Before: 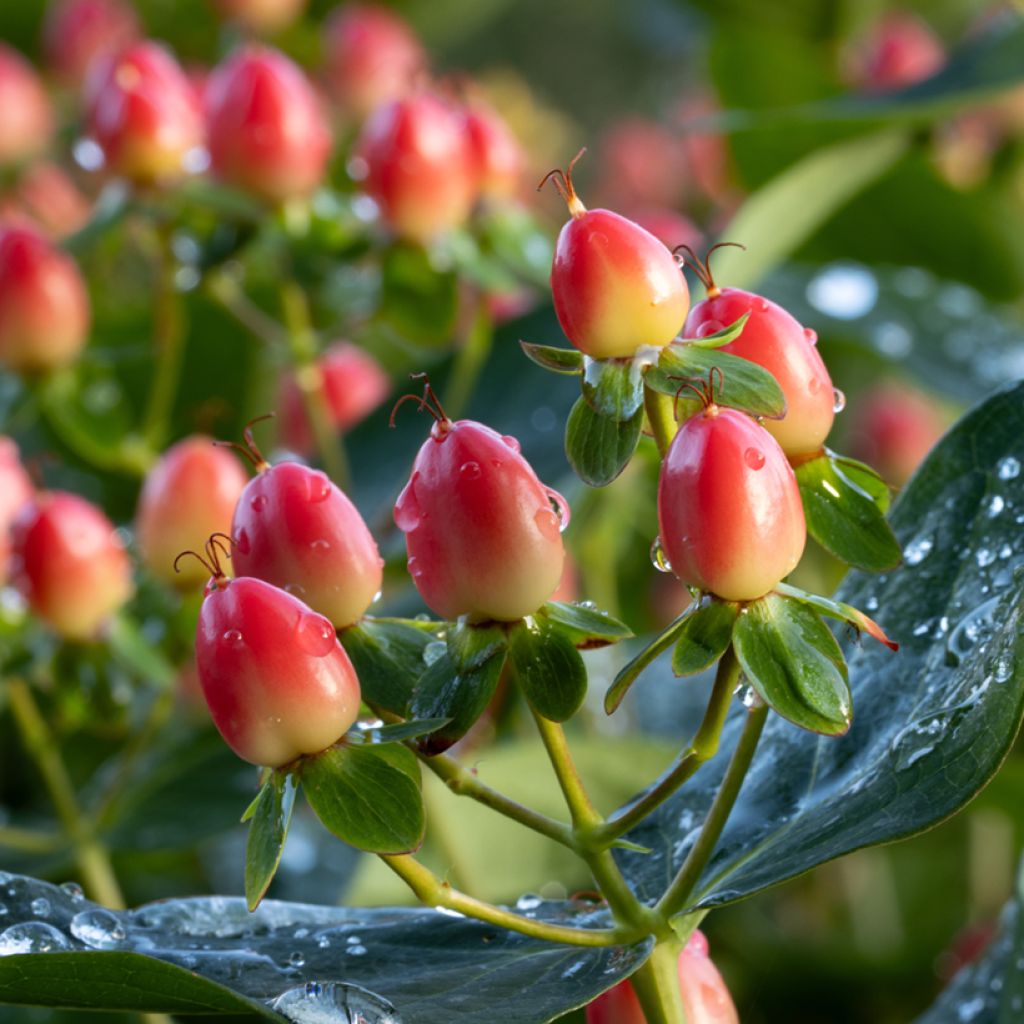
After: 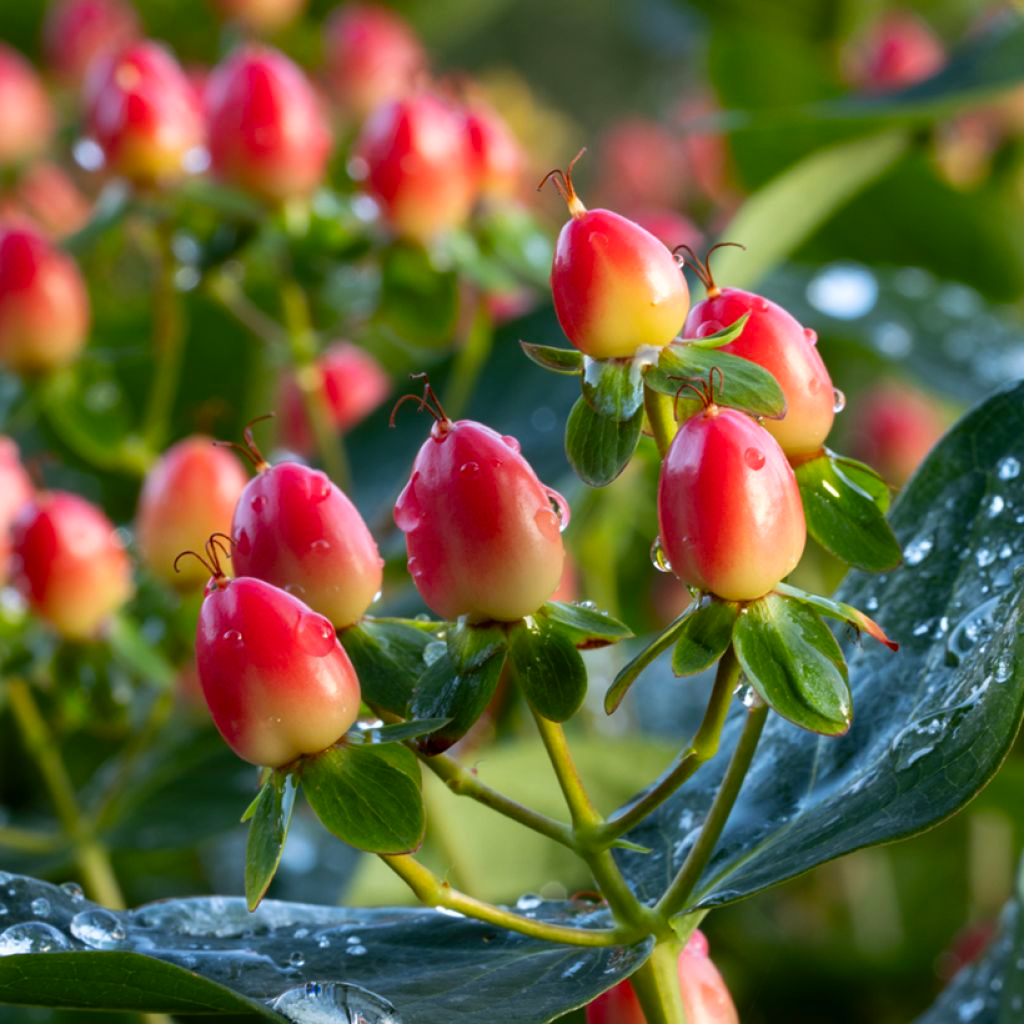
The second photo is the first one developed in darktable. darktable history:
contrast brightness saturation: contrast 0.037, saturation 0.163
